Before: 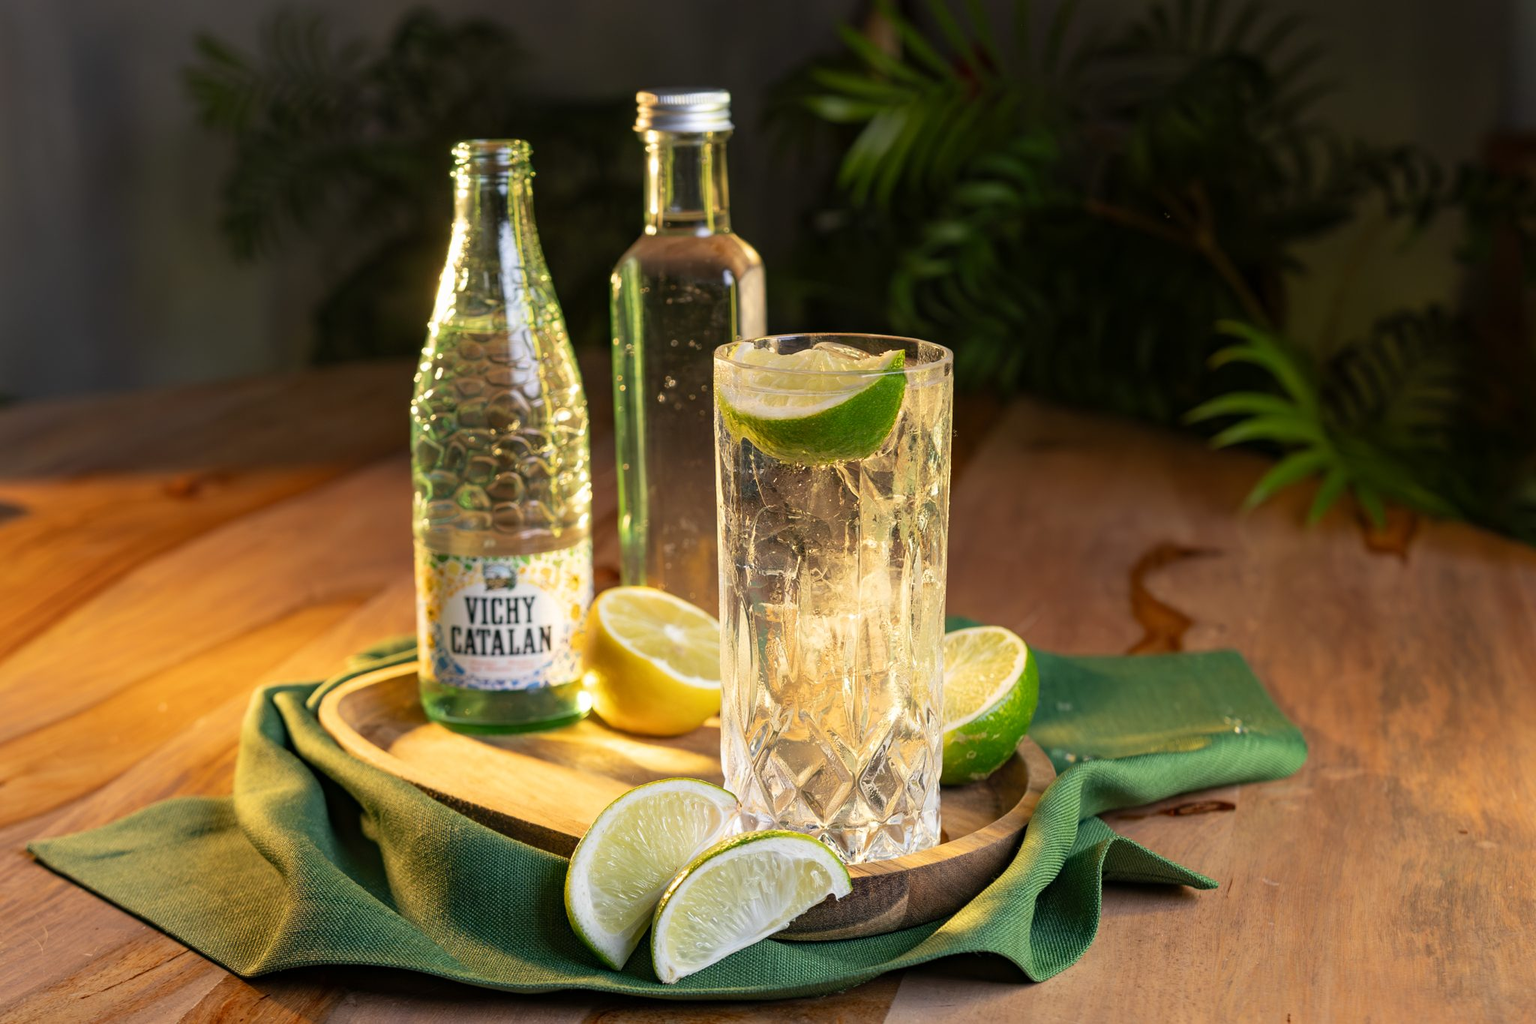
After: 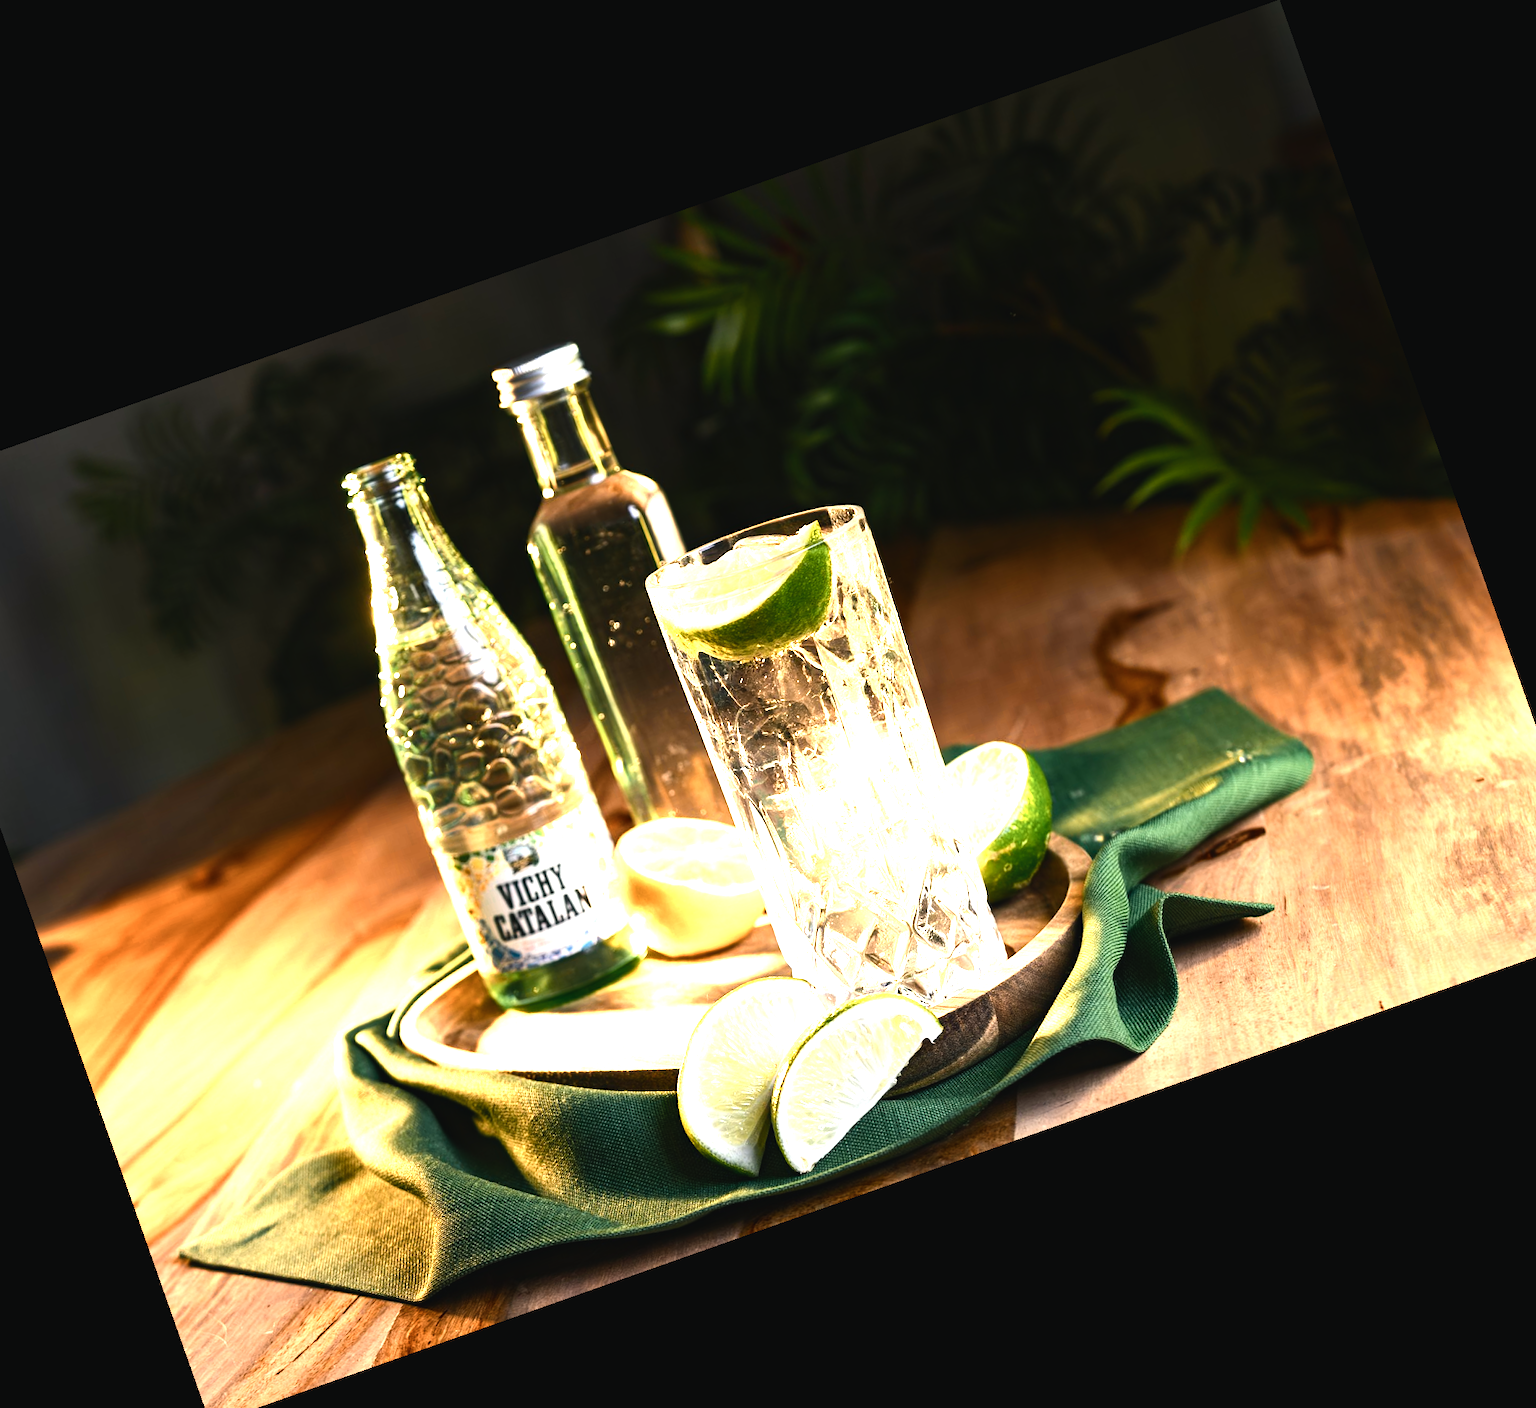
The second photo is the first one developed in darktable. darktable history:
color balance rgb: shadows lift › chroma 1%, shadows lift › hue 217.2°, power › hue 310.8°, highlights gain › chroma 1%, highlights gain › hue 54°, global offset › luminance 0.5%, global offset › hue 171.6°, perceptual saturation grading › global saturation 14.09%, perceptual saturation grading › highlights -25%, perceptual saturation grading › shadows 30%, perceptual brilliance grading › highlights 13.42%, perceptual brilliance grading › mid-tones 8.05%, perceptual brilliance grading › shadows -17.45%, global vibrance 25%
crop and rotate: angle 19.43°, left 6.812%, right 4.125%, bottom 1.087%
color zones: curves: ch0 [(0.018, 0.548) (0.197, 0.654) (0.425, 0.447) (0.605, 0.658) (0.732, 0.579)]; ch1 [(0.105, 0.531) (0.224, 0.531) (0.386, 0.39) (0.618, 0.456) (0.732, 0.456) (0.956, 0.421)]; ch2 [(0.039, 0.583) (0.215, 0.465) (0.399, 0.544) (0.465, 0.548) (0.614, 0.447) (0.724, 0.43) (0.882, 0.623) (0.956, 0.632)]
white balance: red 0.978, blue 0.999
tone equalizer: -8 EV -0.75 EV, -7 EV -0.7 EV, -6 EV -0.6 EV, -5 EV -0.4 EV, -3 EV 0.4 EV, -2 EV 0.6 EV, -1 EV 0.7 EV, +0 EV 0.75 EV, edges refinement/feathering 500, mask exposure compensation -1.57 EV, preserve details no
